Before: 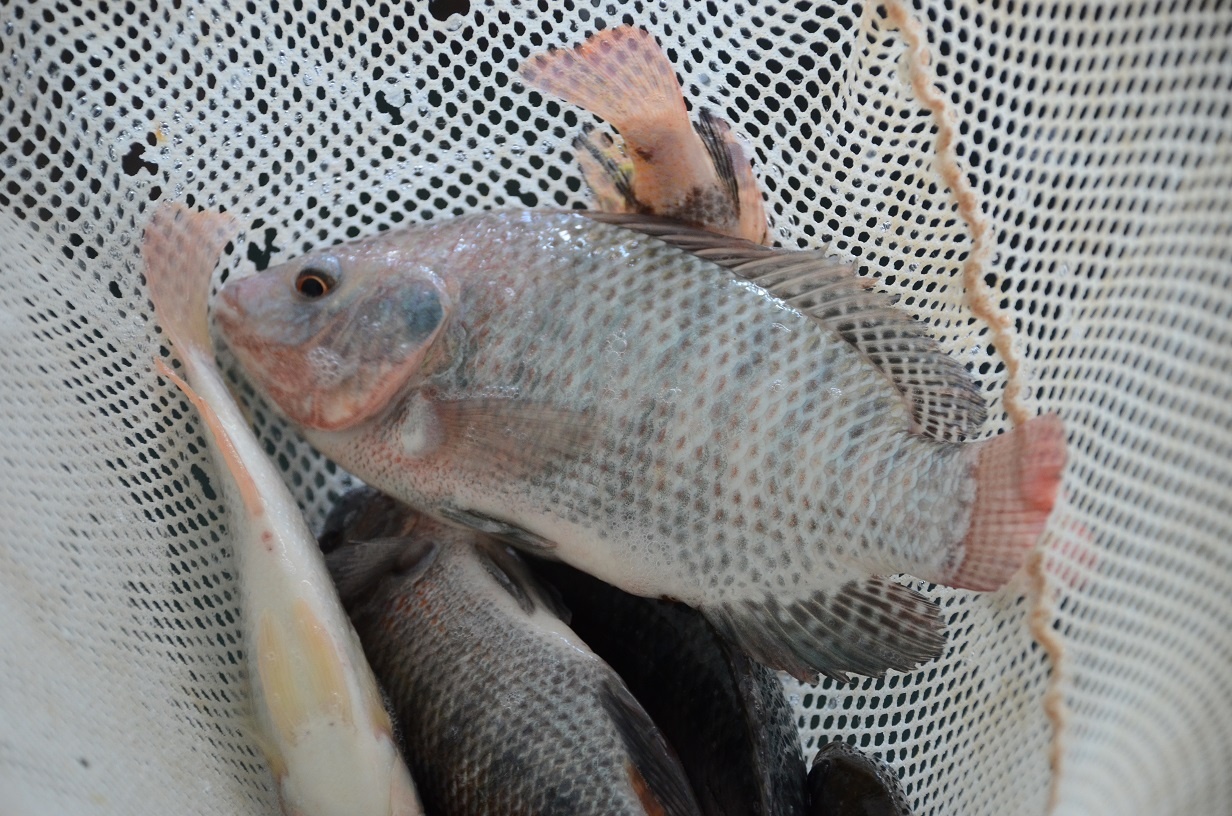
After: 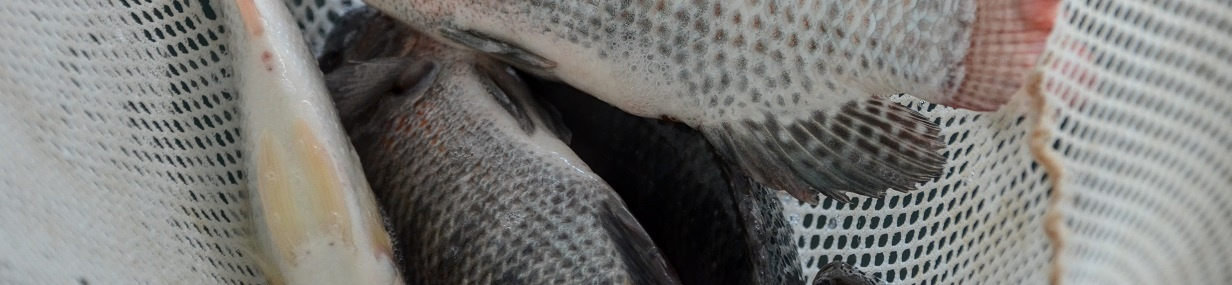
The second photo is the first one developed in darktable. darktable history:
local contrast: highlights 5%, shadows 3%, detail 133%
crop and rotate: top 58.849%, bottom 6.132%
